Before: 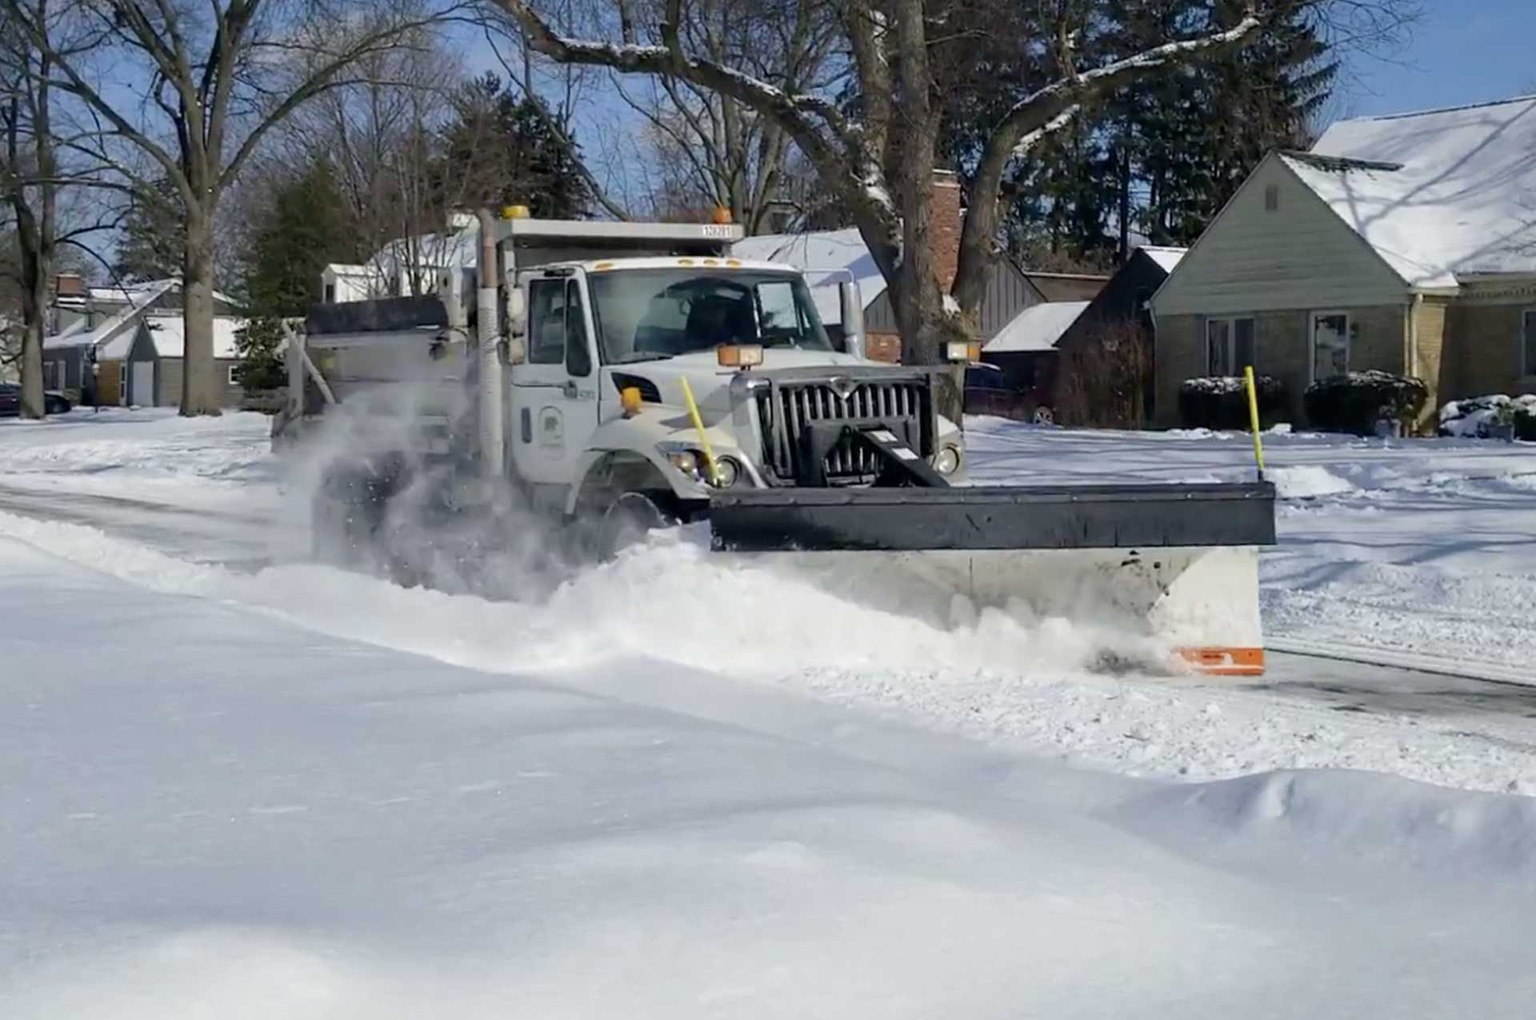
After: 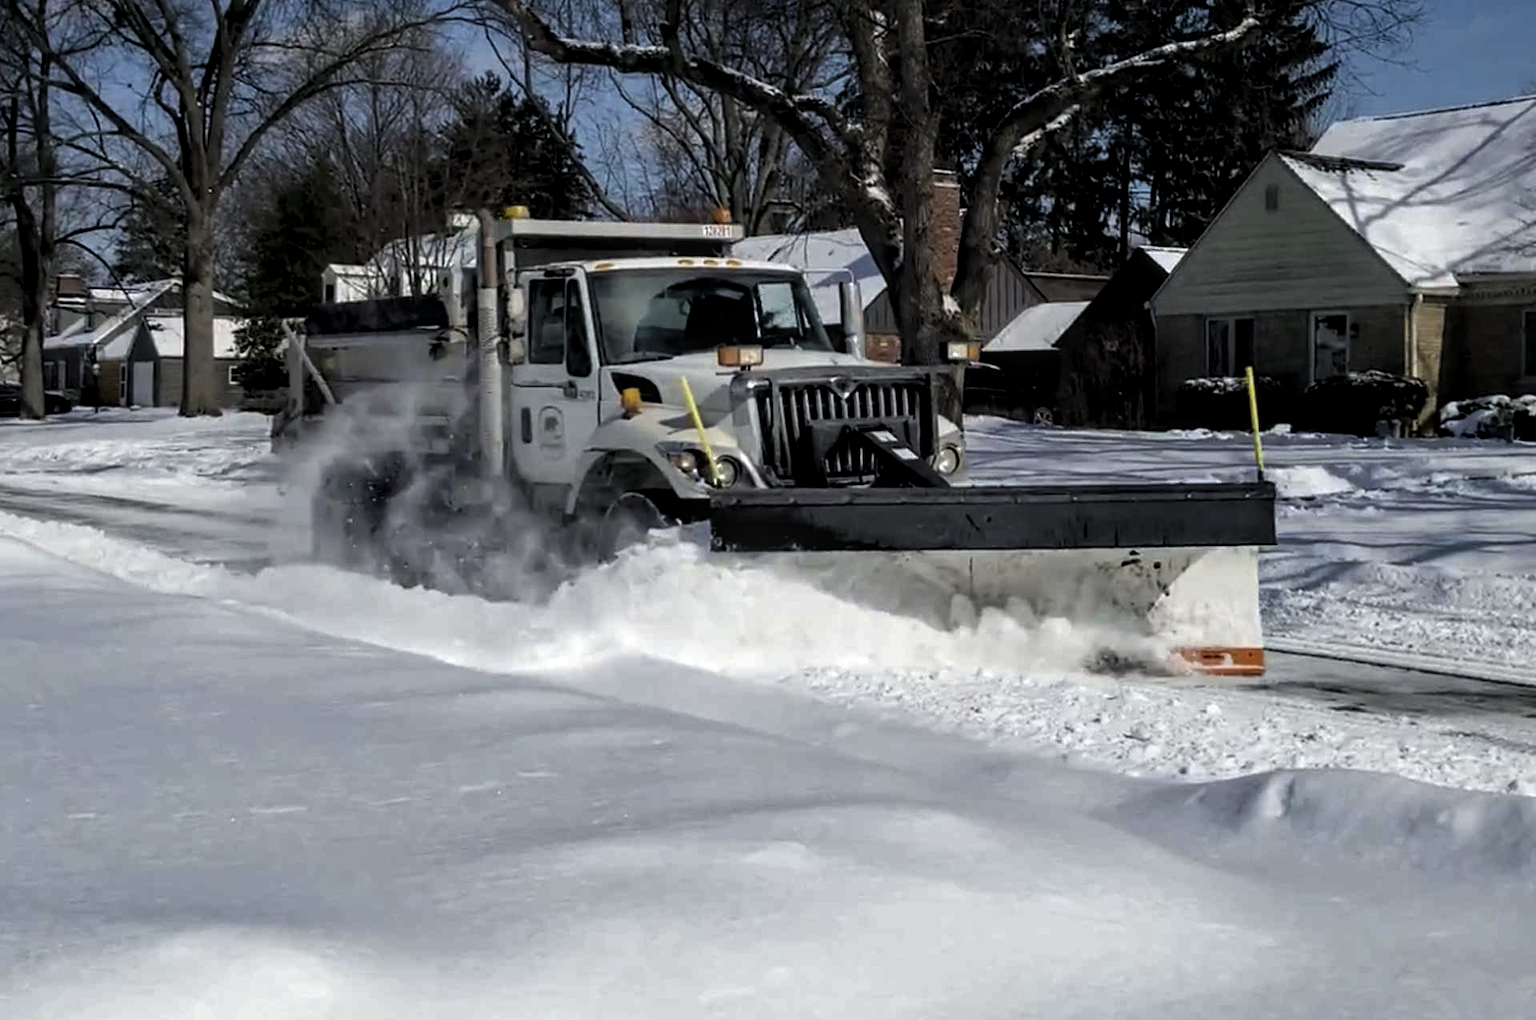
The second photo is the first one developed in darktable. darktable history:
color zones: curves: ch0 [(0.25, 0.5) (0.463, 0.627) (0.484, 0.637) (0.75, 0.5)]
levels: levels [0.101, 0.578, 0.953]
local contrast: on, module defaults
